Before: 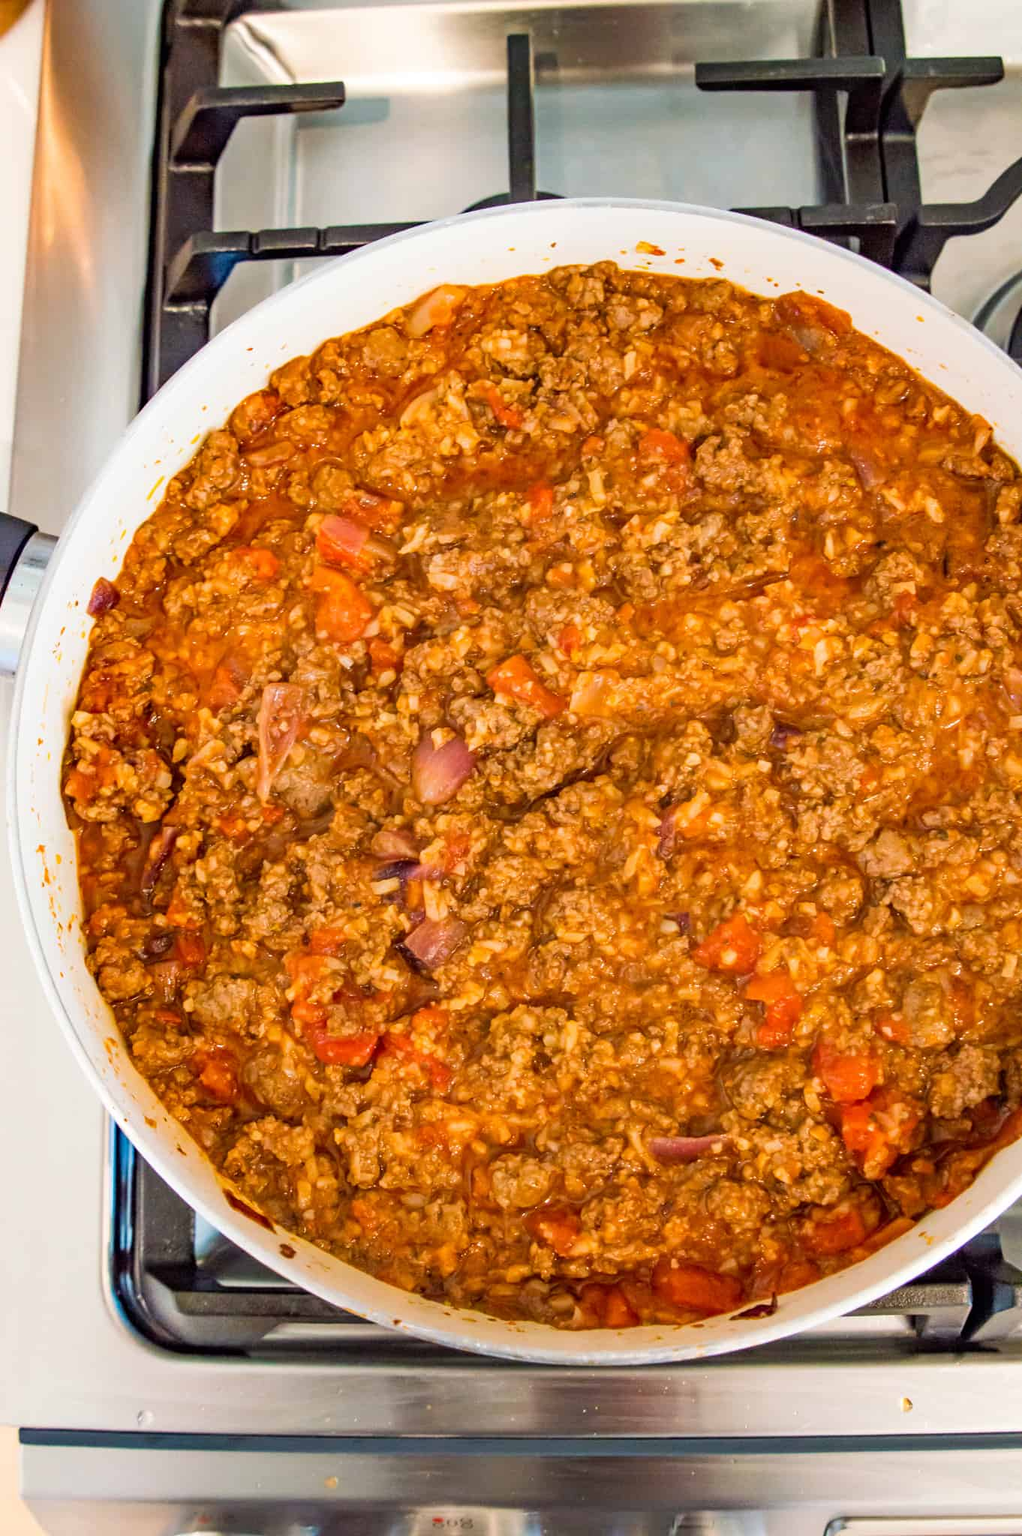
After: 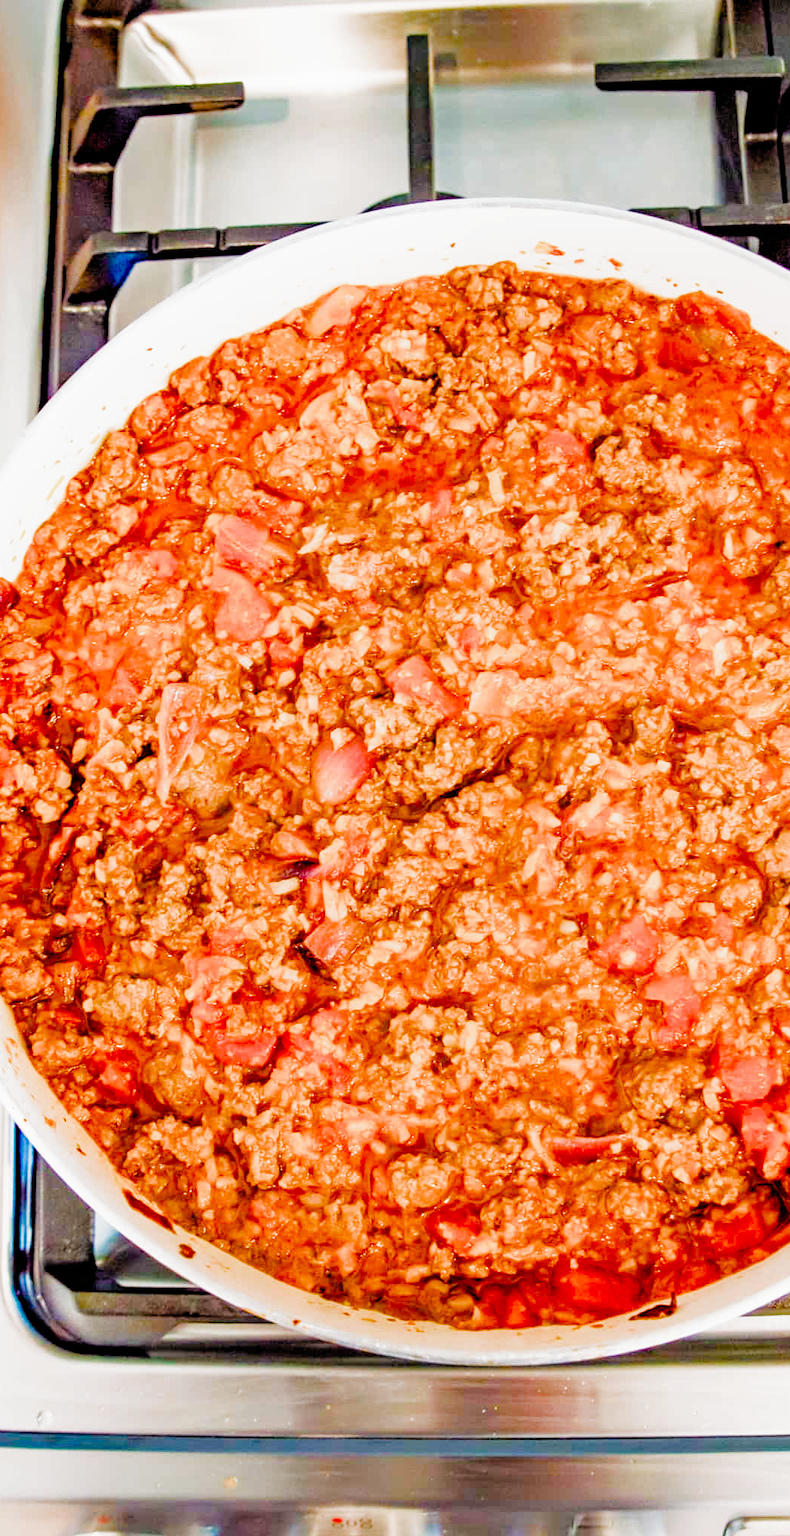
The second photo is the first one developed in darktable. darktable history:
crop: left 9.88%, right 12.664%
color balance rgb: global offset › luminance -0.51%, perceptual saturation grading › global saturation 27.53%, perceptual saturation grading › highlights -25%, perceptual saturation grading › shadows 25%, perceptual brilliance grading › highlights 6.62%, perceptual brilliance grading › mid-tones 17.07%, perceptual brilliance grading › shadows -5.23%
exposure: exposure 1 EV, compensate highlight preservation false
filmic rgb: black relative exposure -4.4 EV, white relative exposure 5 EV, threshold 3 EV, hardness 2.23, latitude 40.06%, contrast 1.15, highlights saturation mix 10%, shadows ↔ highlights balance 1.04%, preserve chrominance RGB euclidean norm (legacy), color science v4 (2020), enable highlight reconstruction true
